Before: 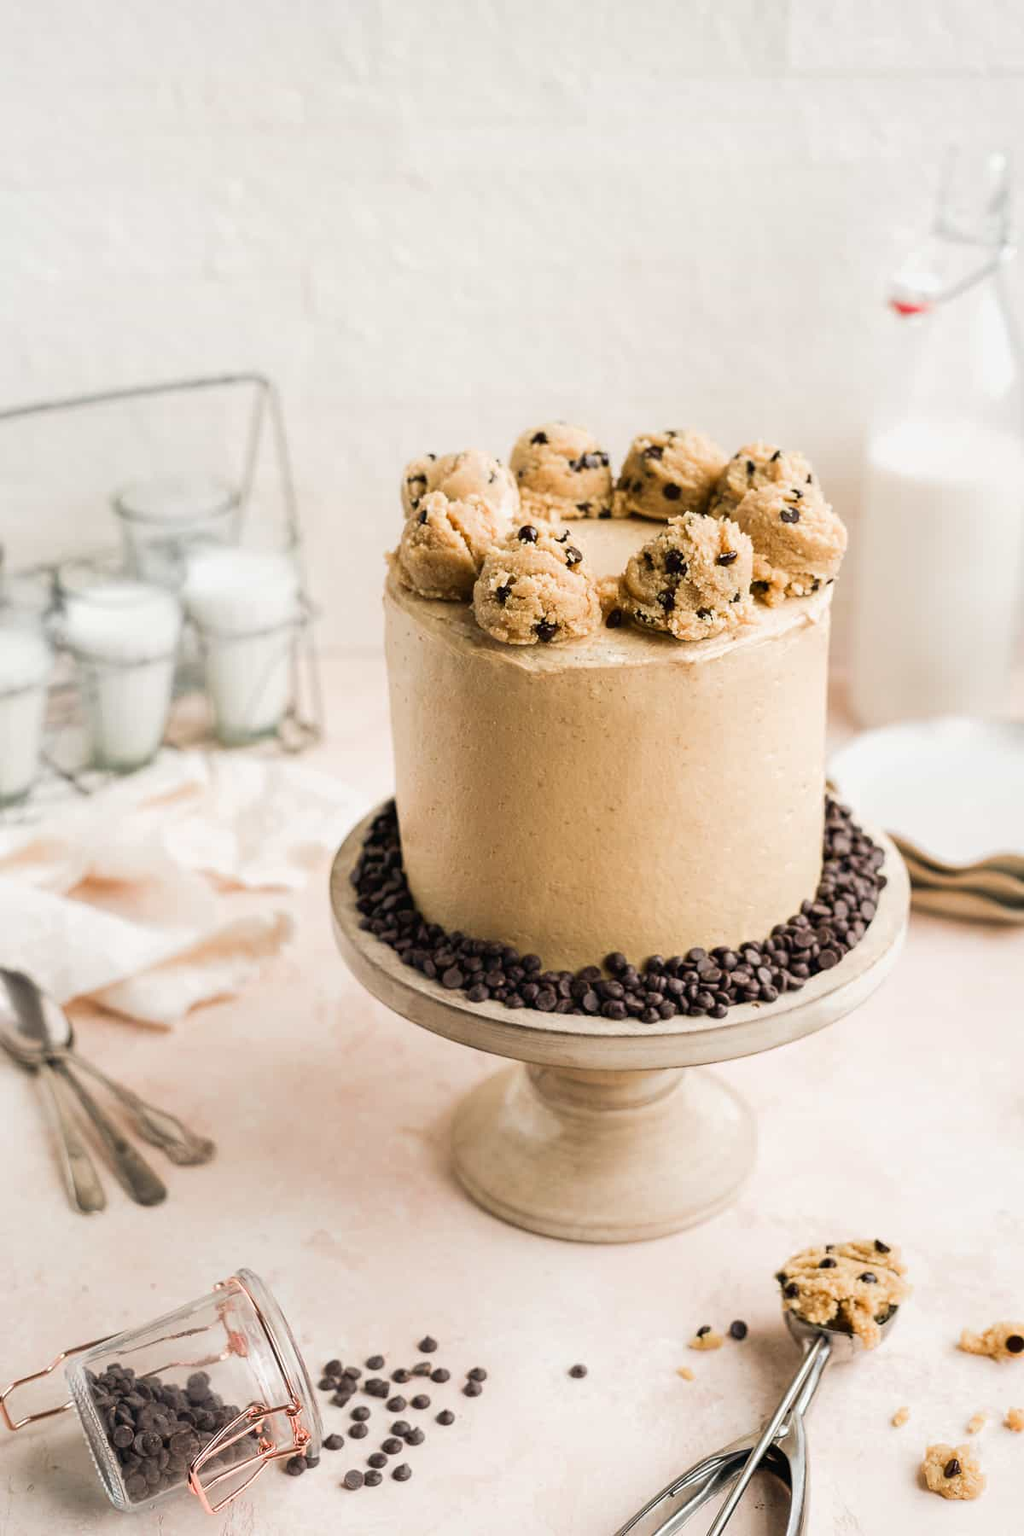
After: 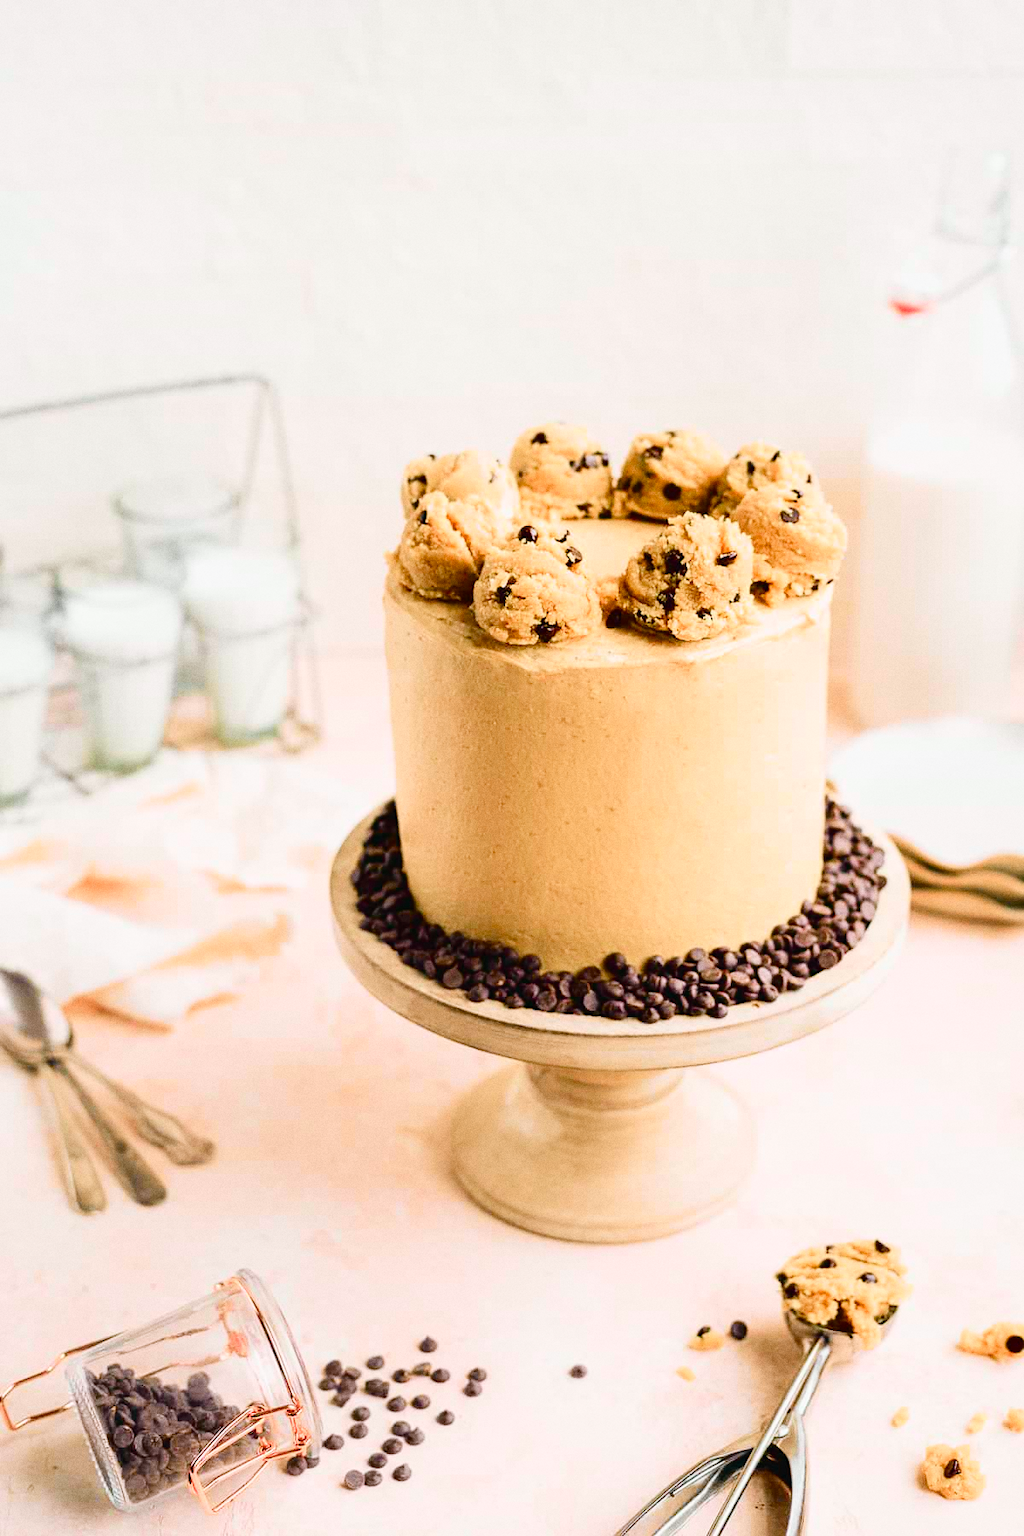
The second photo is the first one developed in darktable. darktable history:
exposure: compensate highlight preservation false
grain: coarseness 0.47 ISO
color balance rgb: perceptual saturation grading › global saturation 20%, perceptual saturation grading › highlights -50%, perceptual saturation grading › shadows 30%
tone curve: curves: ch0 [(0, 0.014) (0.12, 0.096) (0.386, 0.49) (0.54, 0.684) (0.751, 0.855) (0.89, 0.943) (0.998, 0.989)]; ch1 [(0, 0) (0.133, 0.099) (0.437, 0.41) (0.5, 0.5) (0.517, 0.536) (0.548, 0.575) (0.582, 0.631) (0.627, 0.688) (0.836, 0.868) (1, 1)]; ch2 [(0, 0) (0.374, 0.341) (0.456, 0.443) (0.478, 0.49) (0.501, 0.5) (0.528, 0.538) (0.55, 0.6) (0.572, 0.63) (0.702, 0.765) (1, 1)], color space Lab, independent channels, preserve colors none
